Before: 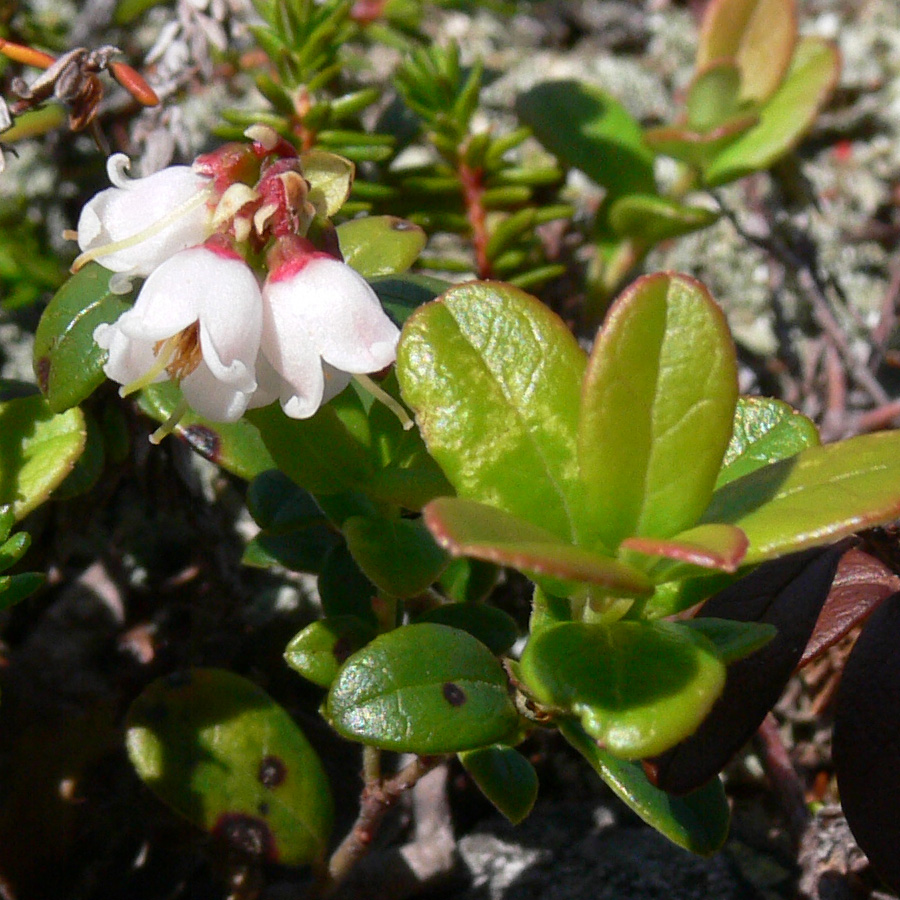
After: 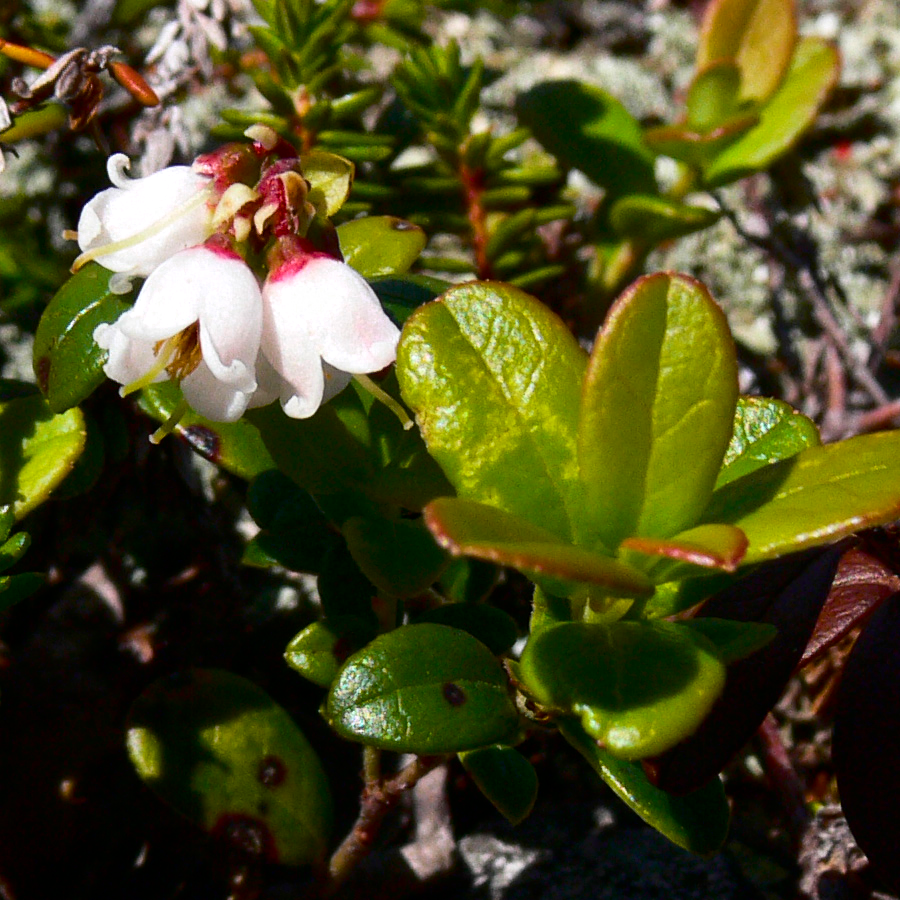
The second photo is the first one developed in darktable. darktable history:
color balance rgb: linear chroma grading › global chroma 15.192%, perceptual saturation grading › global saturation 40.646%, global vibrance 20%
tone equalizer: on, module defaults
contrast brightness saturation: contrast 0.206, brightness -0.108, saturation 0.21
color zones: curves: ch0 [(0, 0.613) (0.01, 0.613) (0.245, 0.448) (0.498, 0.529) (0.642, 0.665) (0.879, 0.777) (0.99, 0.613)]; ch1 [(0, 0) (0.143, 0) (0.286, 0) (0.429, 0) (0.571, 0) (0.714, 0) (0.857, 0)], mix -63.37%
